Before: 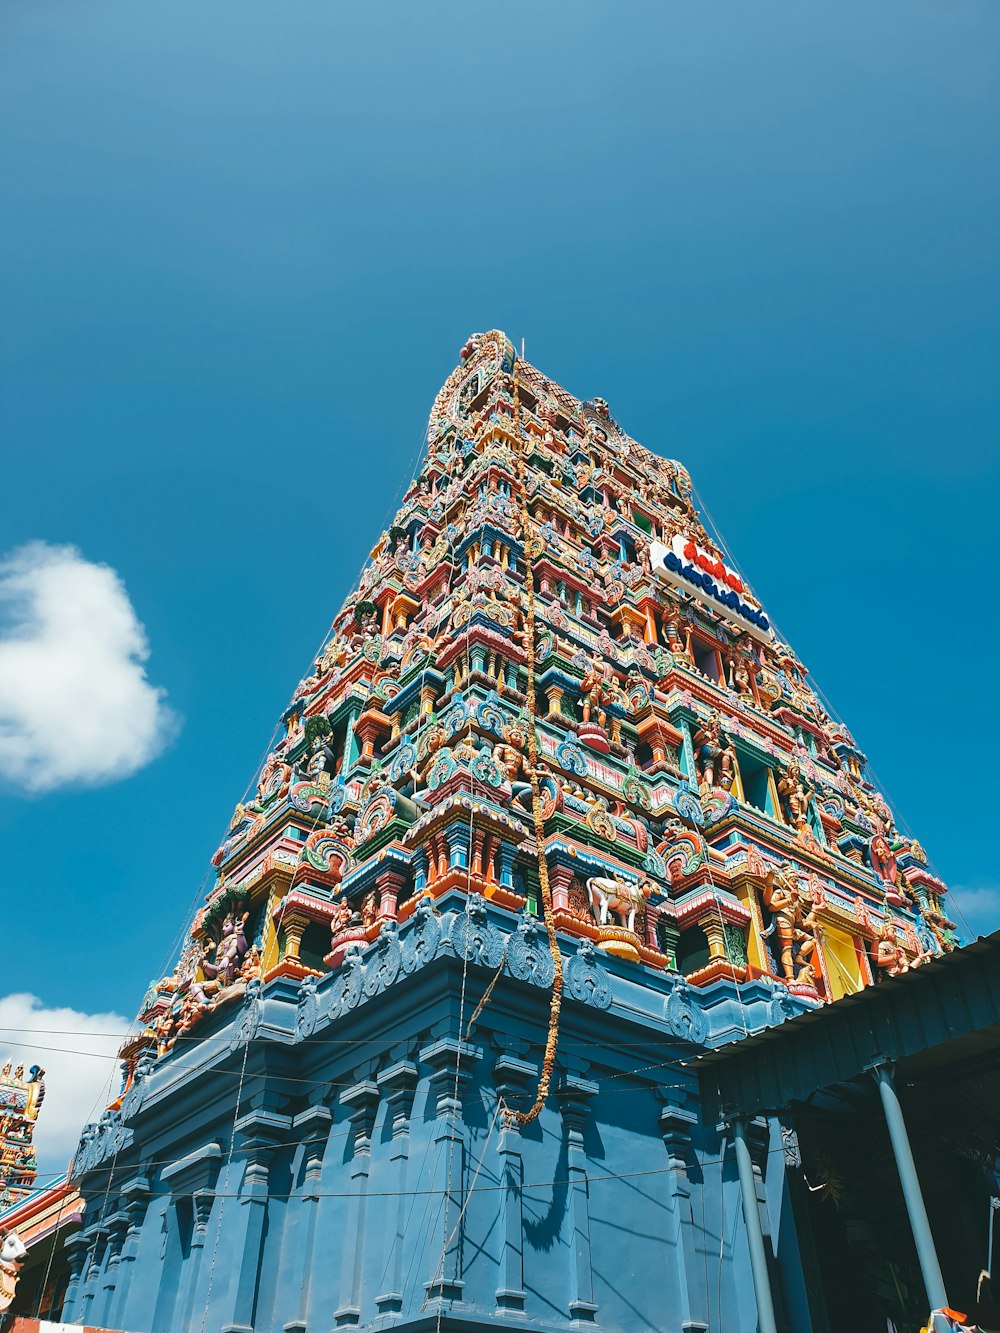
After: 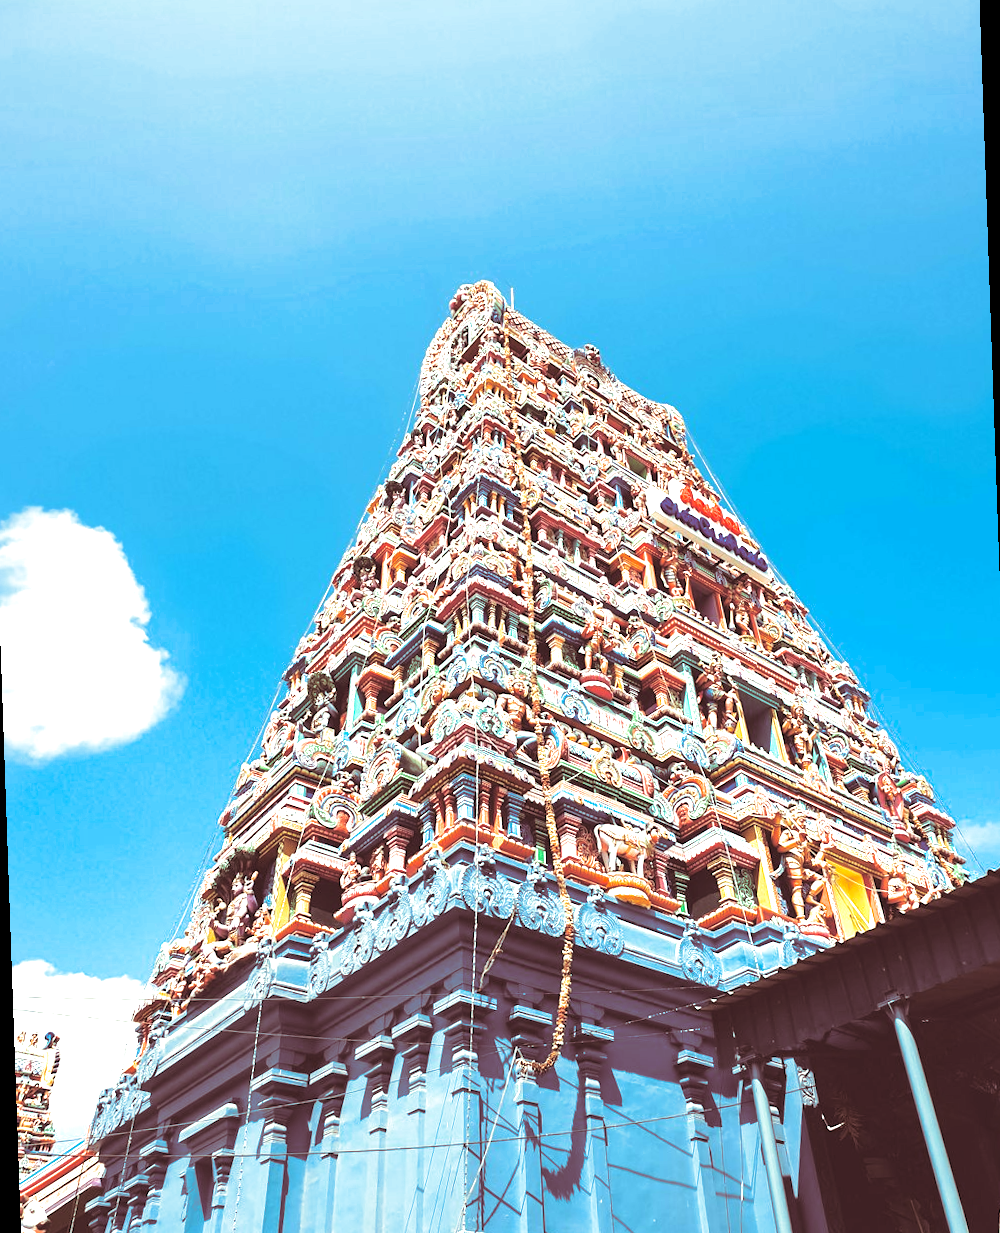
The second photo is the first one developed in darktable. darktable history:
rotate and perspective: rotation -2°, crop left 0.022, crop right 0.978, crop top 0.049, crop bottom 0.951
split-toning: compress 20%
exposure: exposure 1.16 EV, compensate exposure bias true, compensate highlight preservation false
